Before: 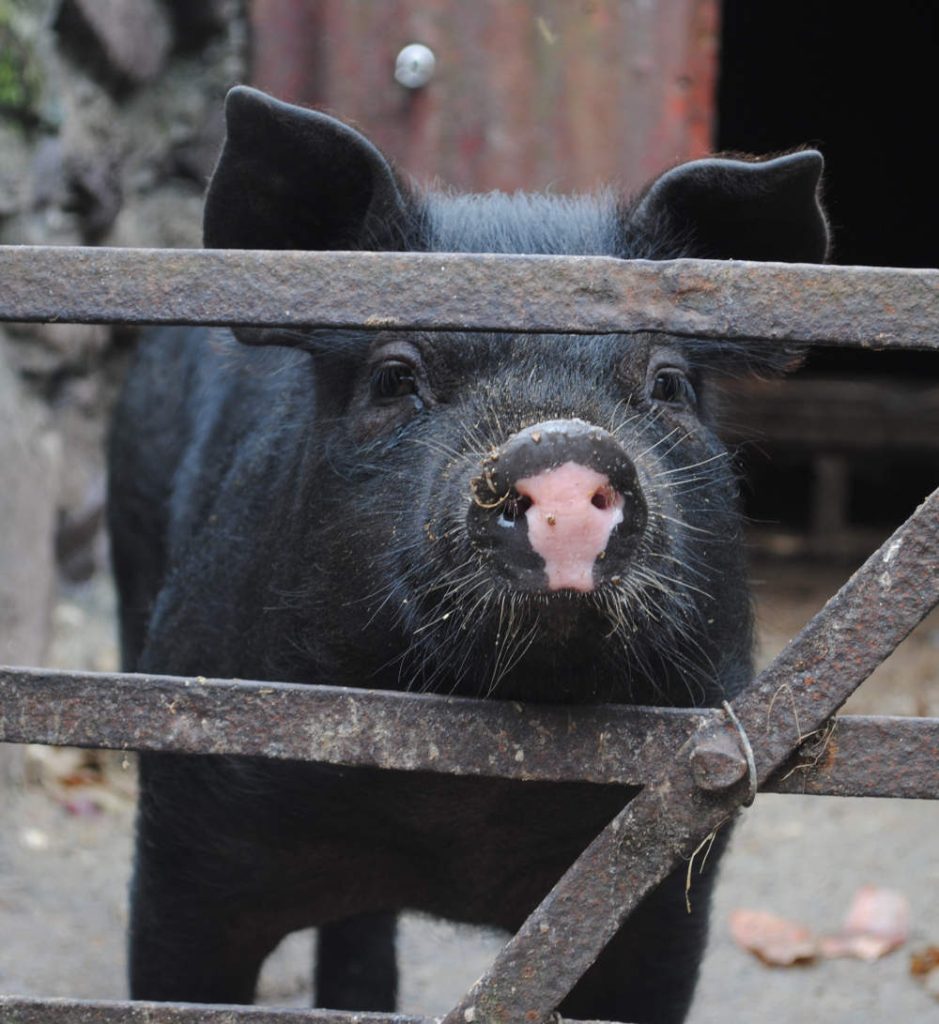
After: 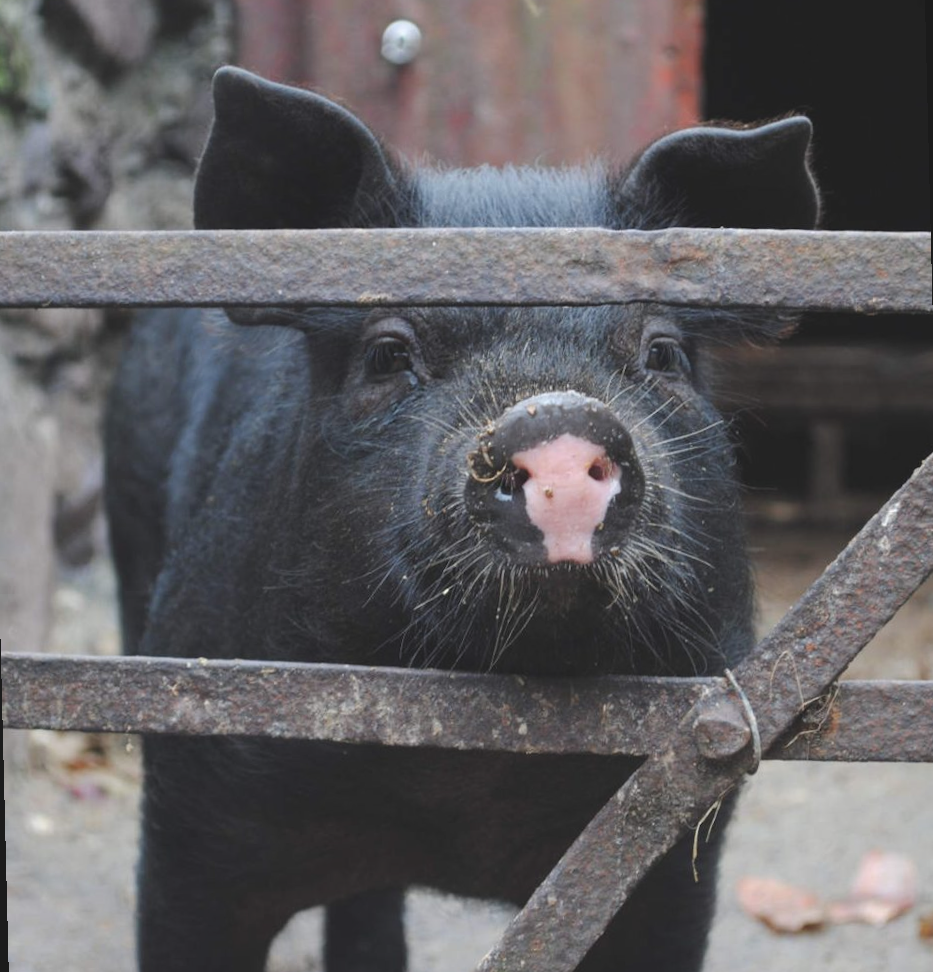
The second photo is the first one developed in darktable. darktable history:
rotate and perspective: rotation -1.42°, crop left 0.016, crop right 0.984, crop top 0.035, crop bottom 0.965
color balance: lift [1.007, 1, 1, 1], gamma [1.097, 1, 1, 1]
